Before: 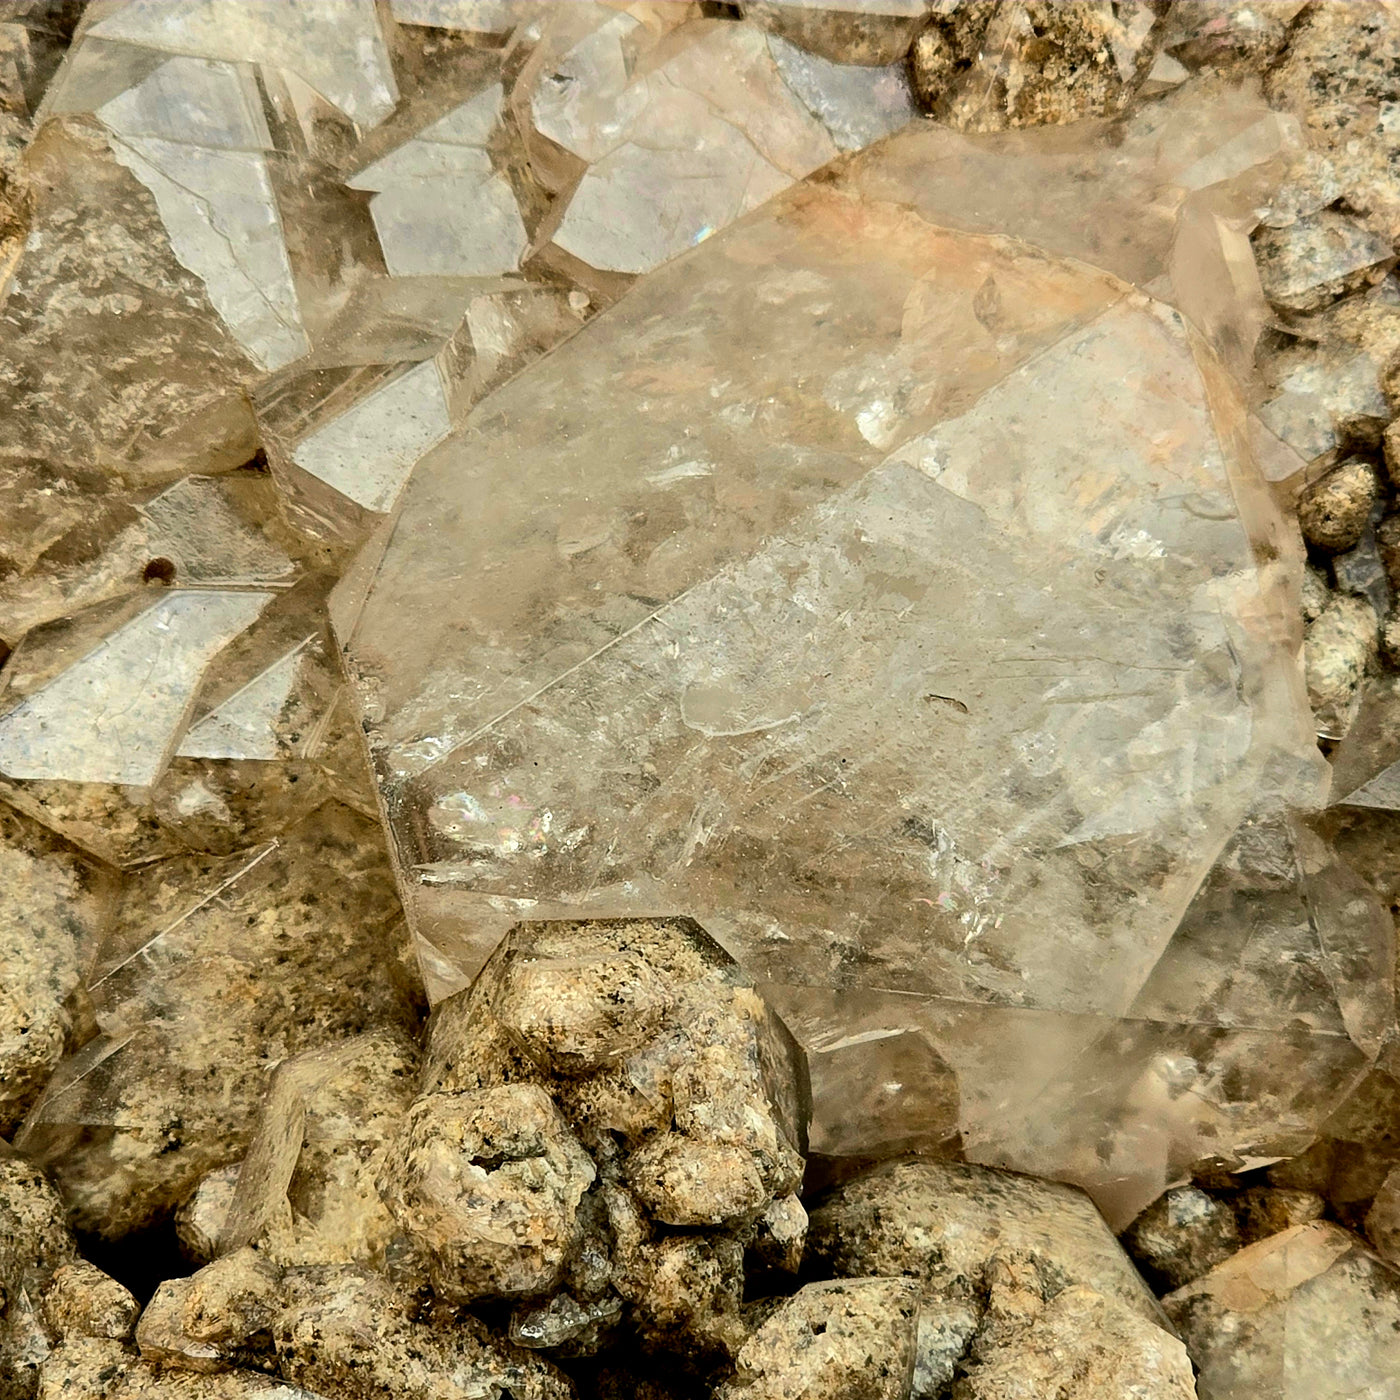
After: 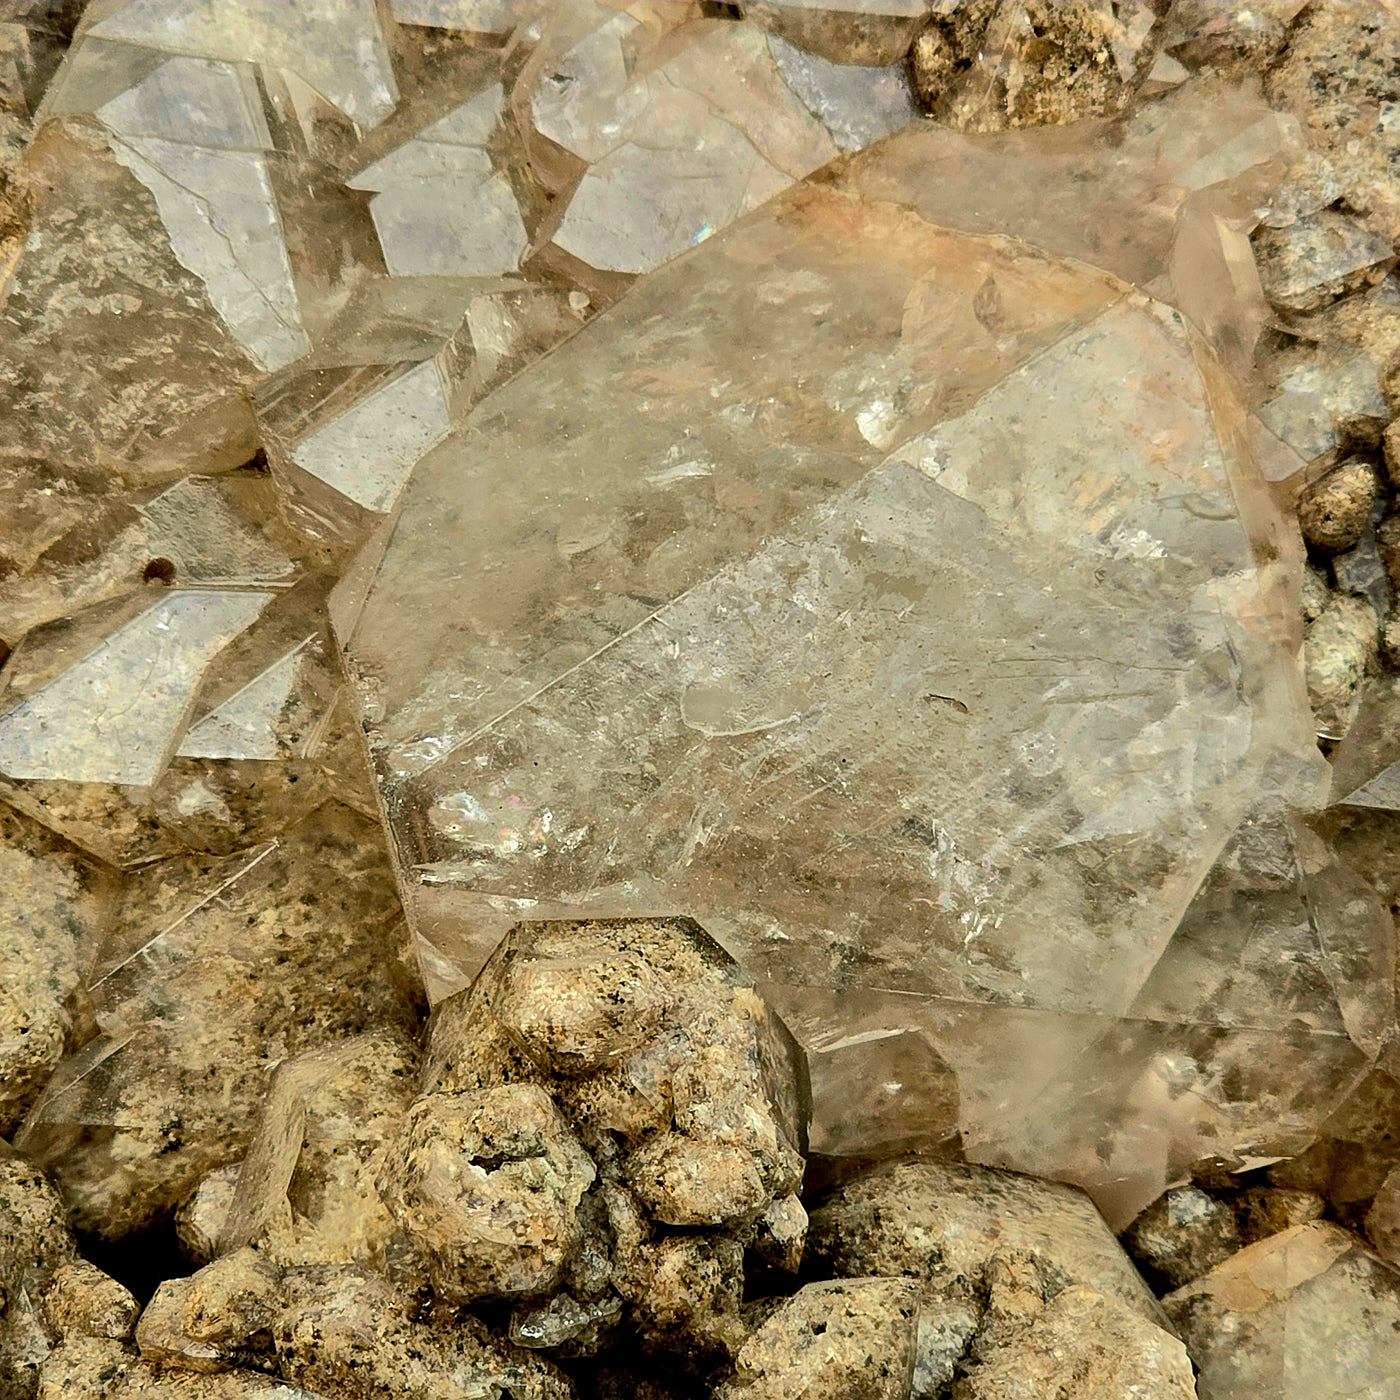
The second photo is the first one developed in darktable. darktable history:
shadows and highlights: shadows 30
sharpen: amount 0.205
